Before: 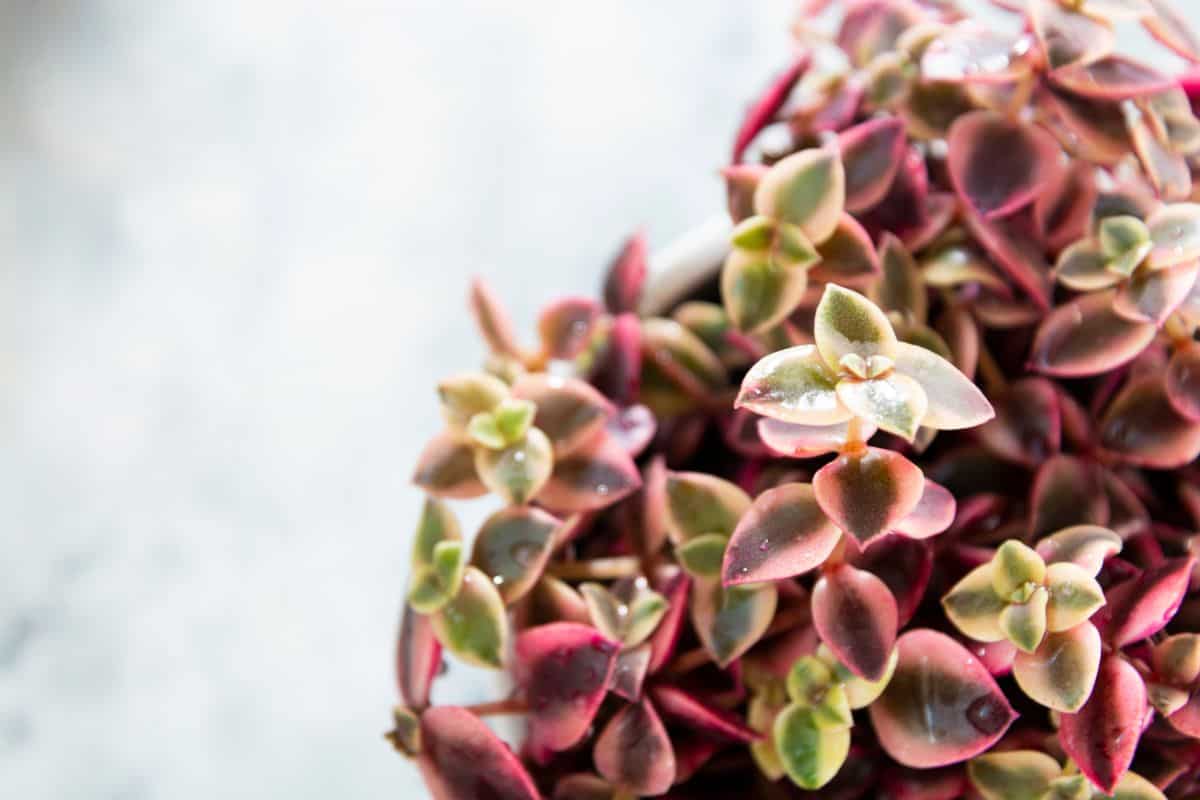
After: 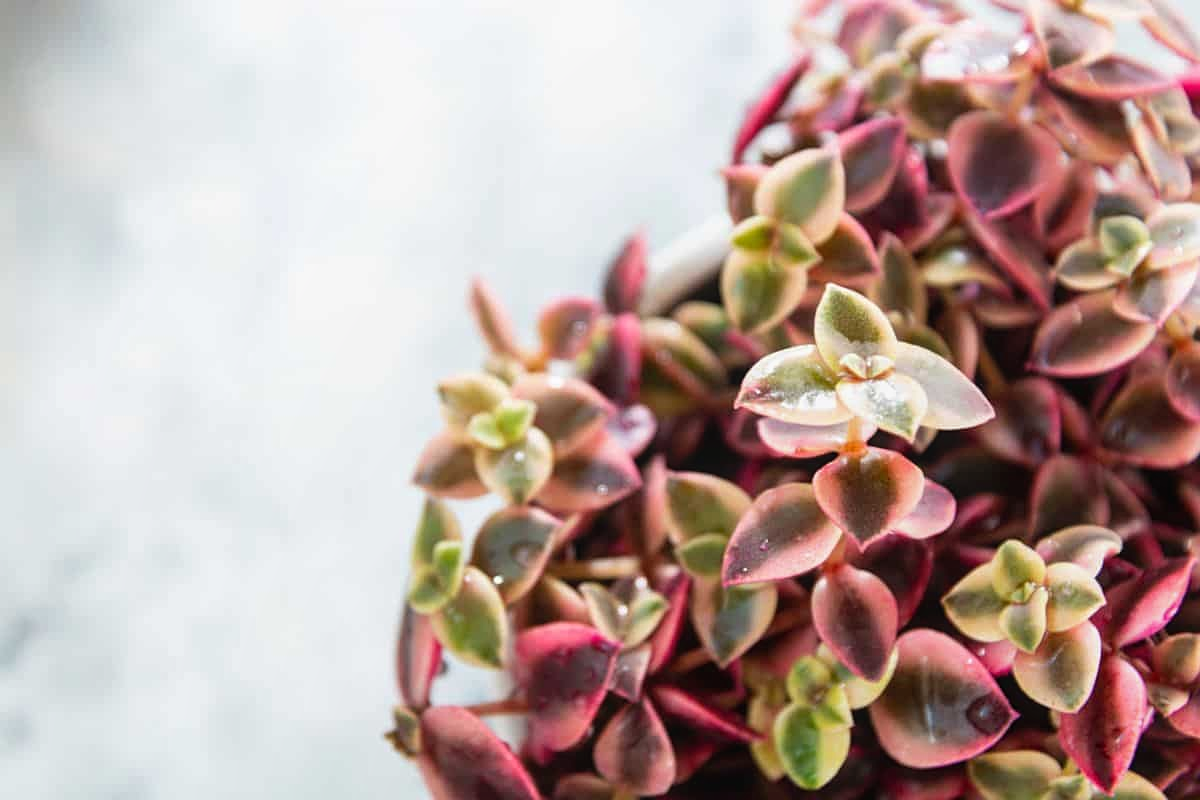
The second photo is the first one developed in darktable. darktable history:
local contrast: detail 109%
sharpen: amount 0.214
